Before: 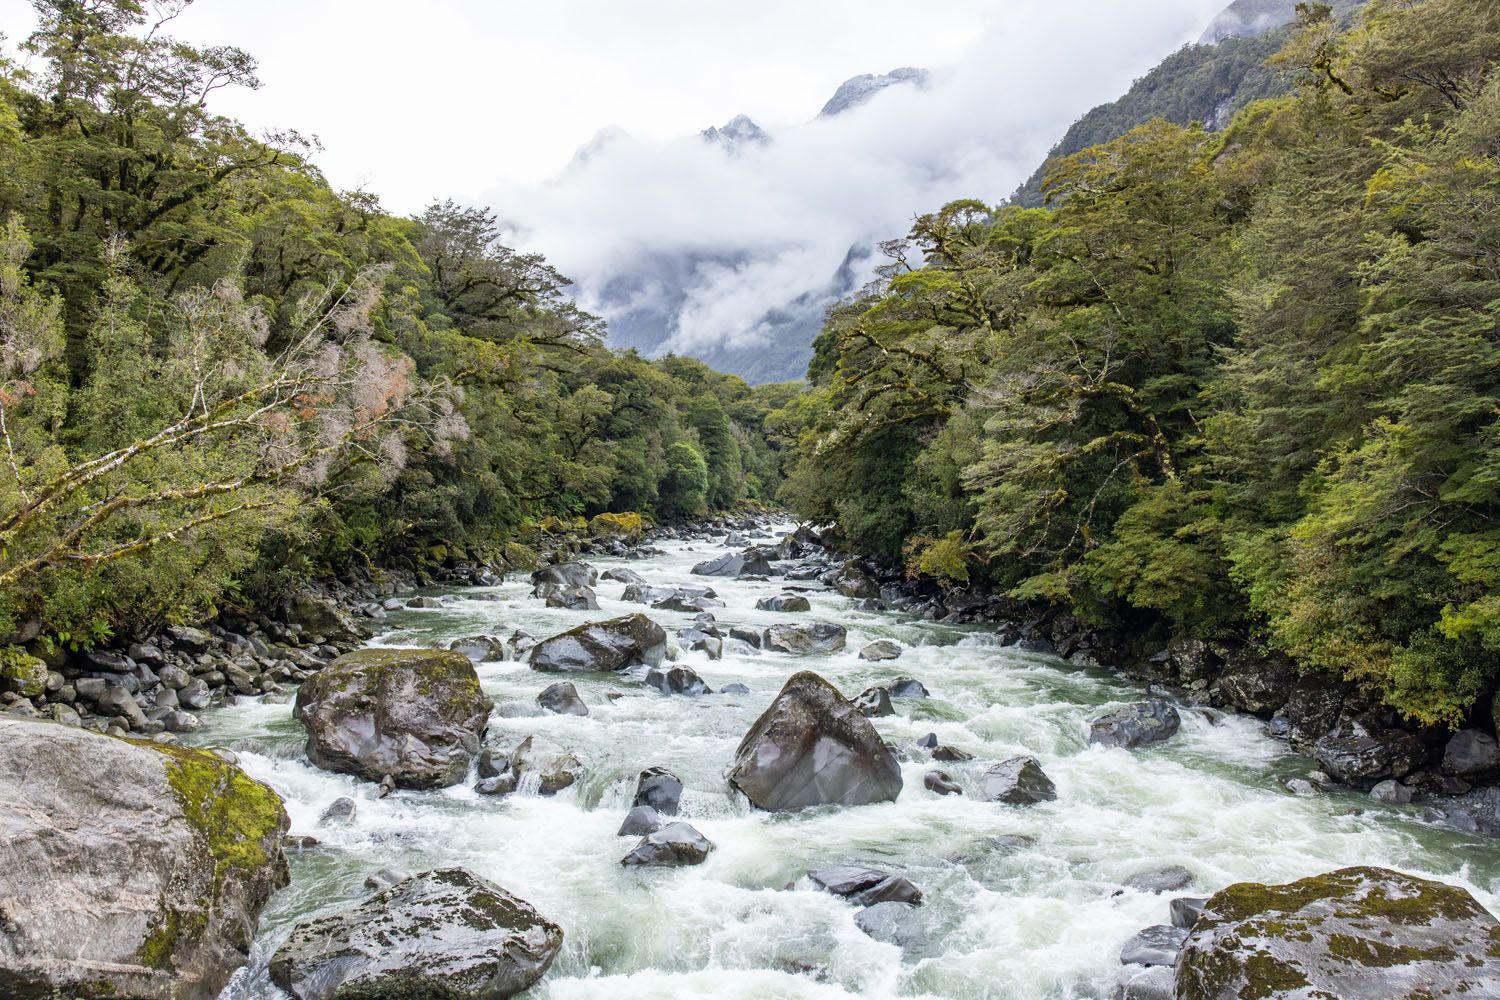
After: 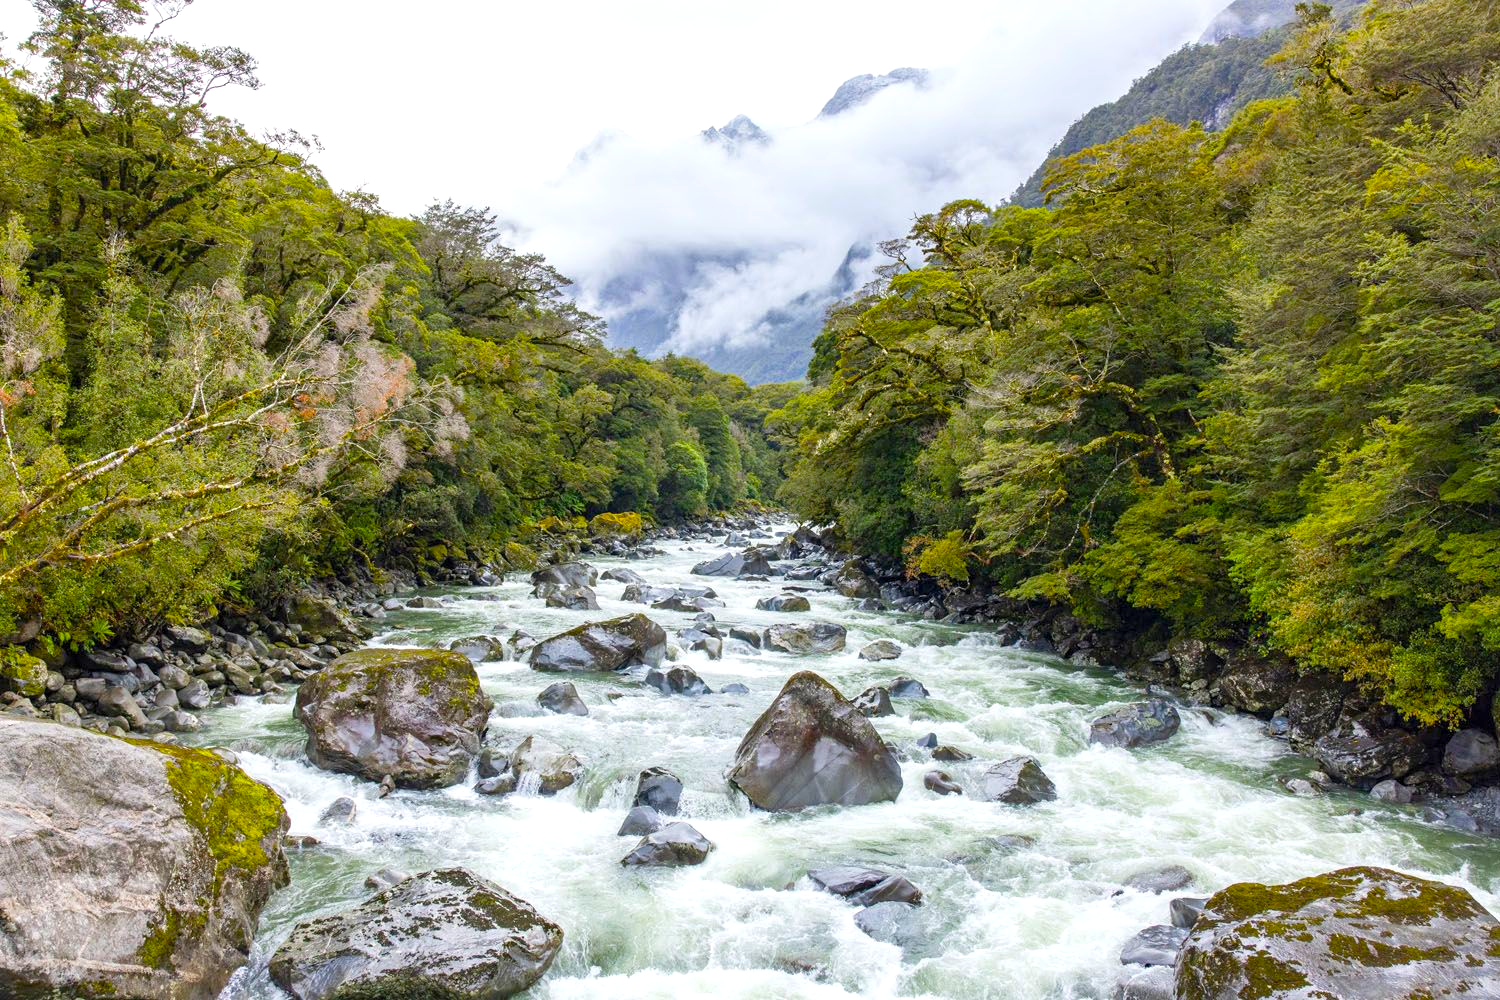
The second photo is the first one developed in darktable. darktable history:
color balance rgb: perceptual saturation grading › global saturation 37.033%, perceptual saturation grading › shadows 34.773%, perceptual brilliance grading › global brilliance 10.623%, contrast -10.326%
